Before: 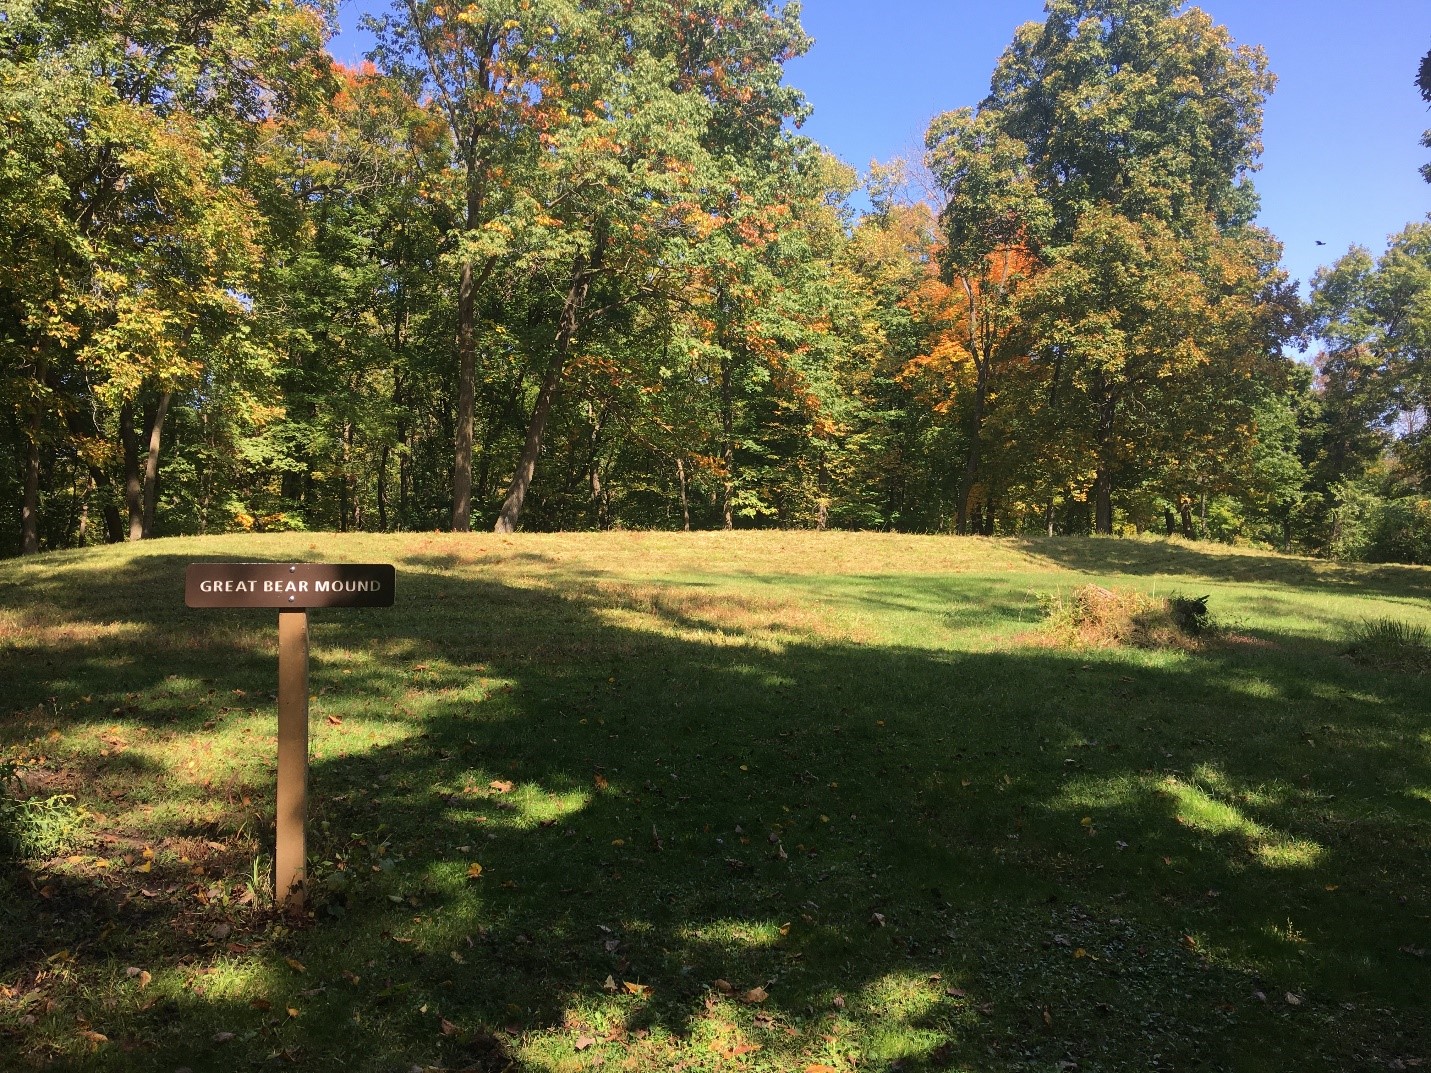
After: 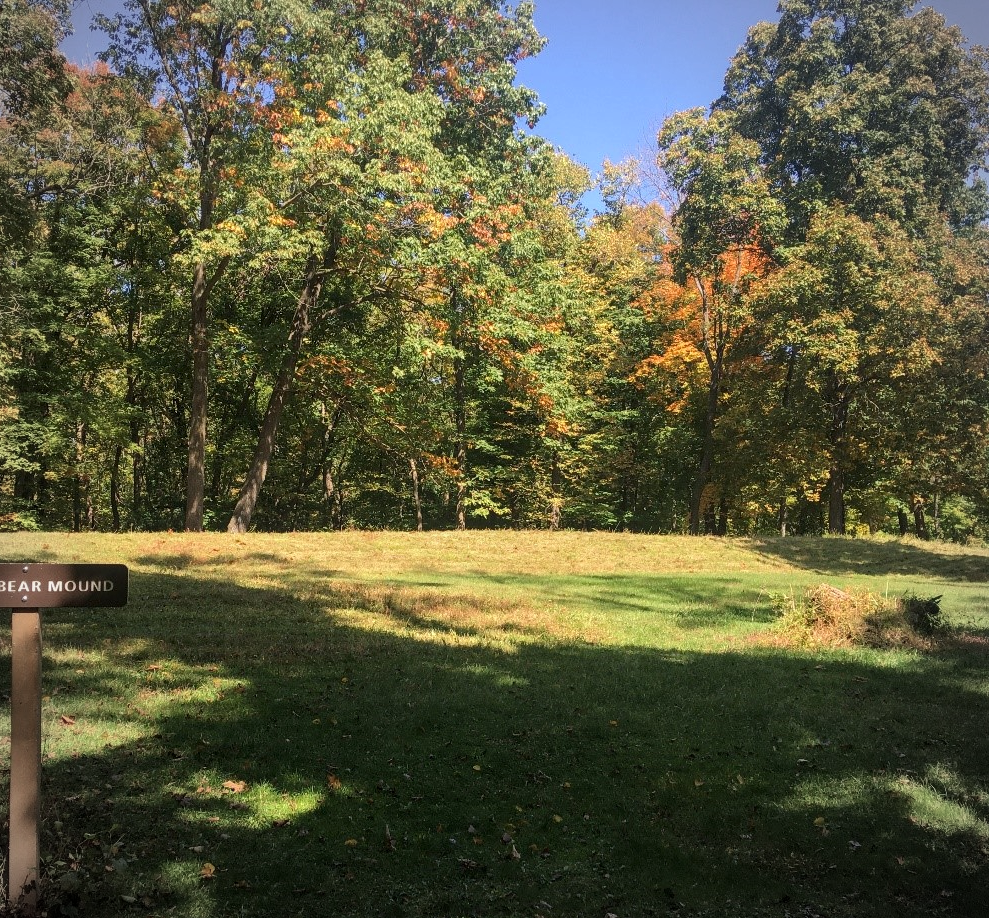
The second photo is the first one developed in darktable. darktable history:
local contrast: on, module defaults
vignetting: on, module defaults
crop: left 18.682%, right 12.143%, bottom 14.393%
